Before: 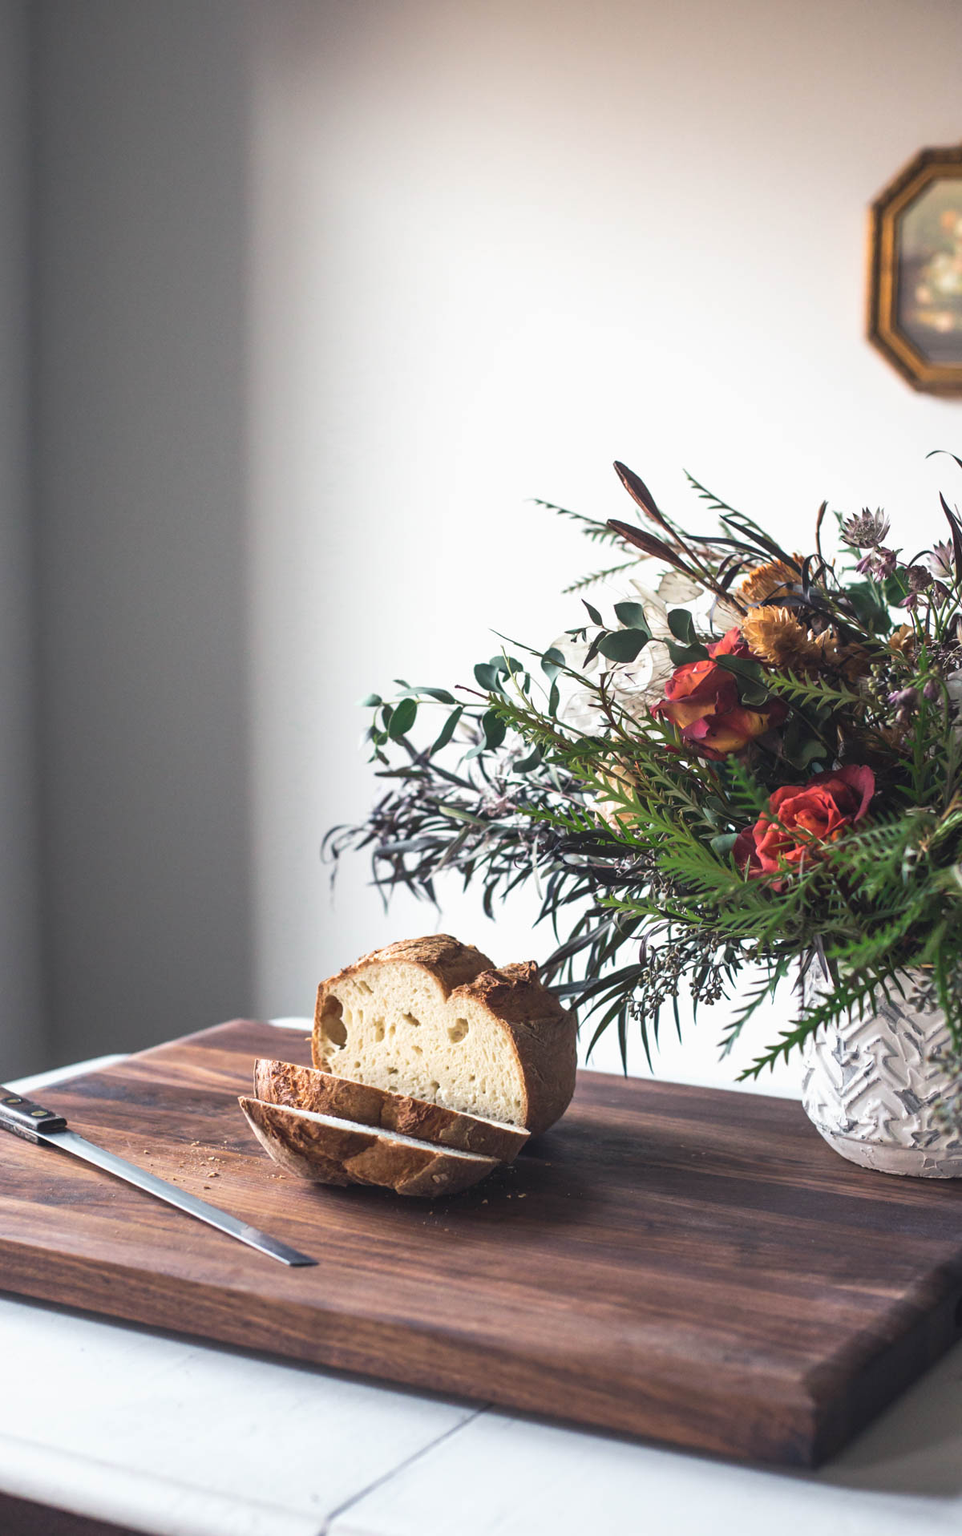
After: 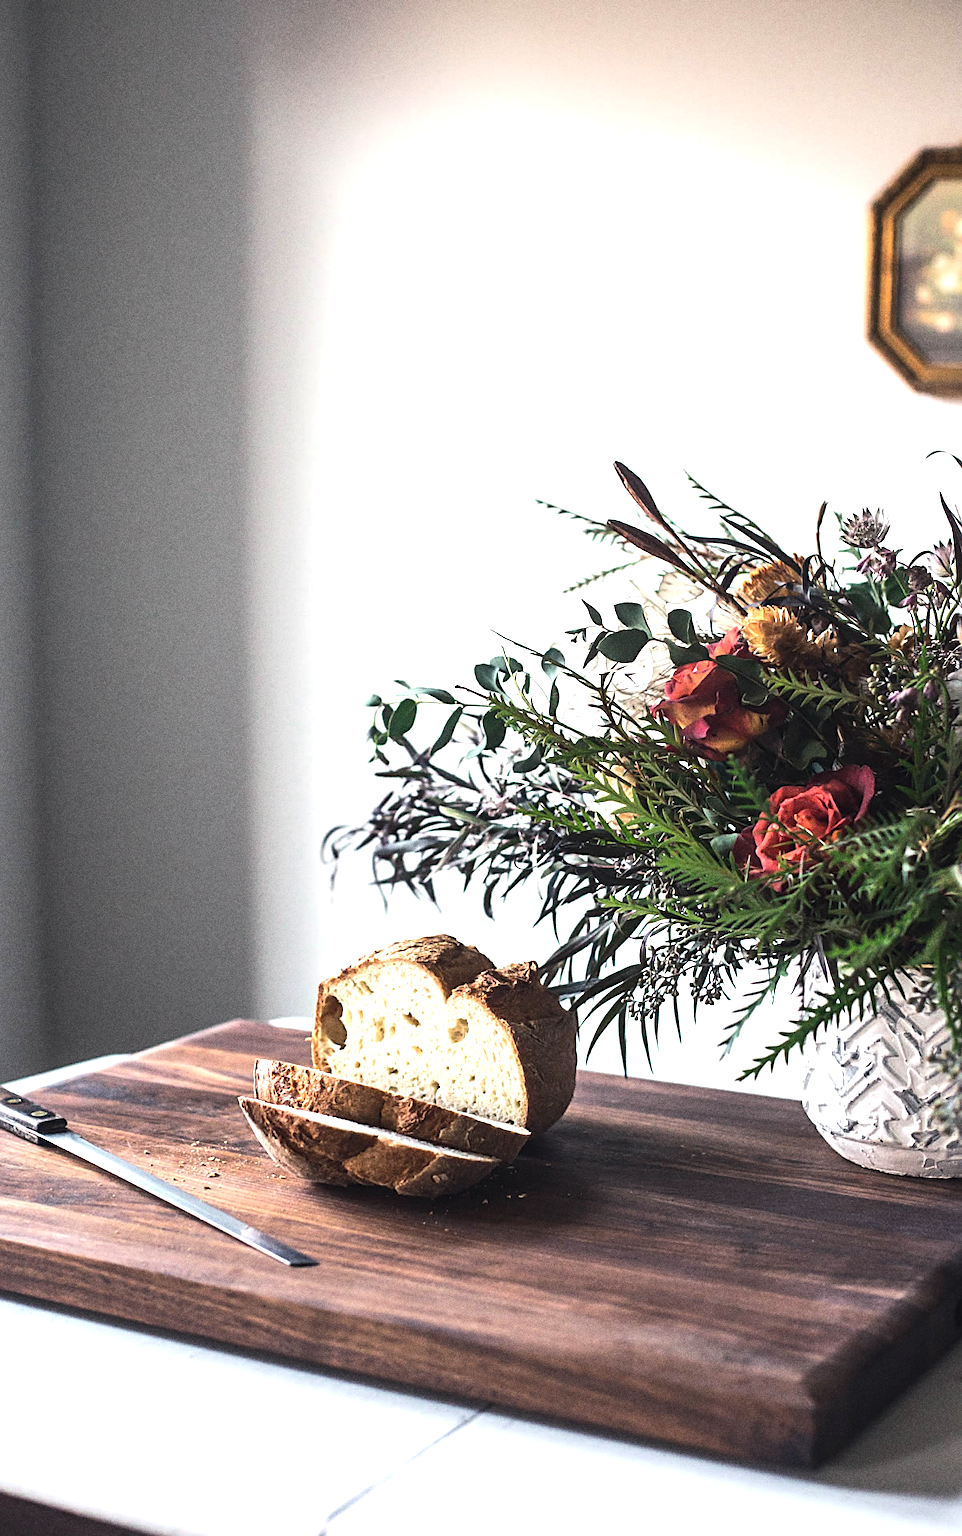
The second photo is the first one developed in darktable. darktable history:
grain: coarseness 0.09 ISO, strength 40%
sharpen: on, module defaults
tone equalizer: -8 EV -0.75 EV, -7 EV -0.7 EV, -6 EV -0.6 EV, -5 EV -0.4 EV, -3 EV 0.4 EV, -2 EV 0.6 EV, -1 EV 0.7 EV, +0 EV 0.75 EV, edges refinement/feathering 500, mask exposure compensation -1.57 EV, preserve details no
